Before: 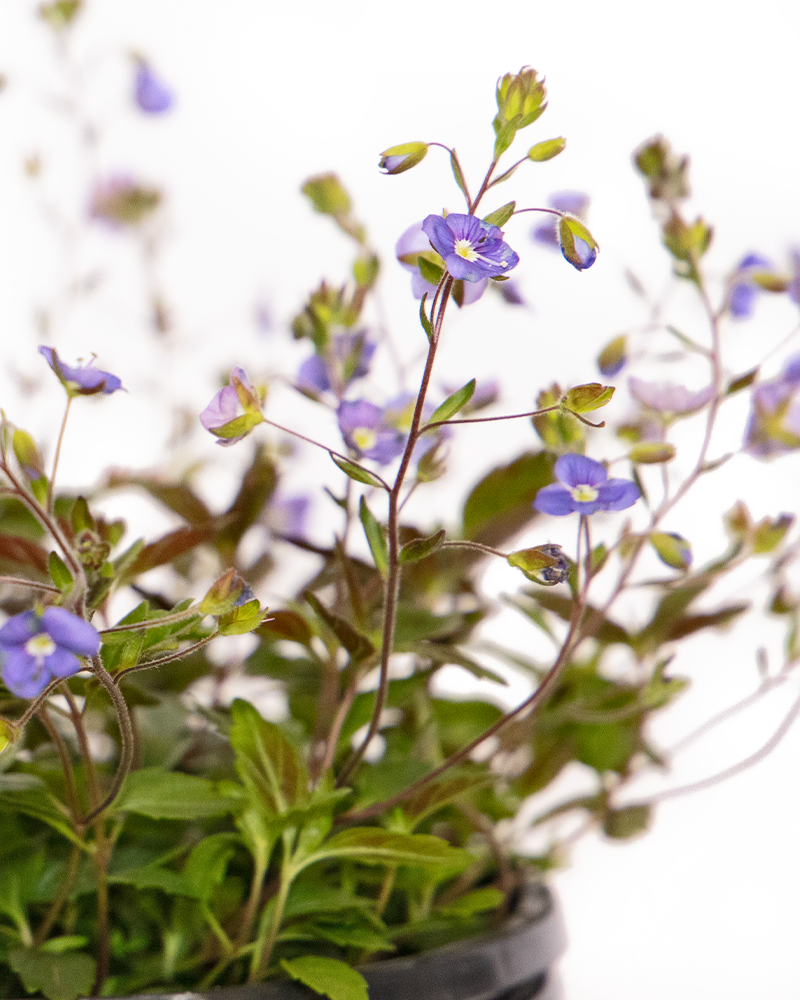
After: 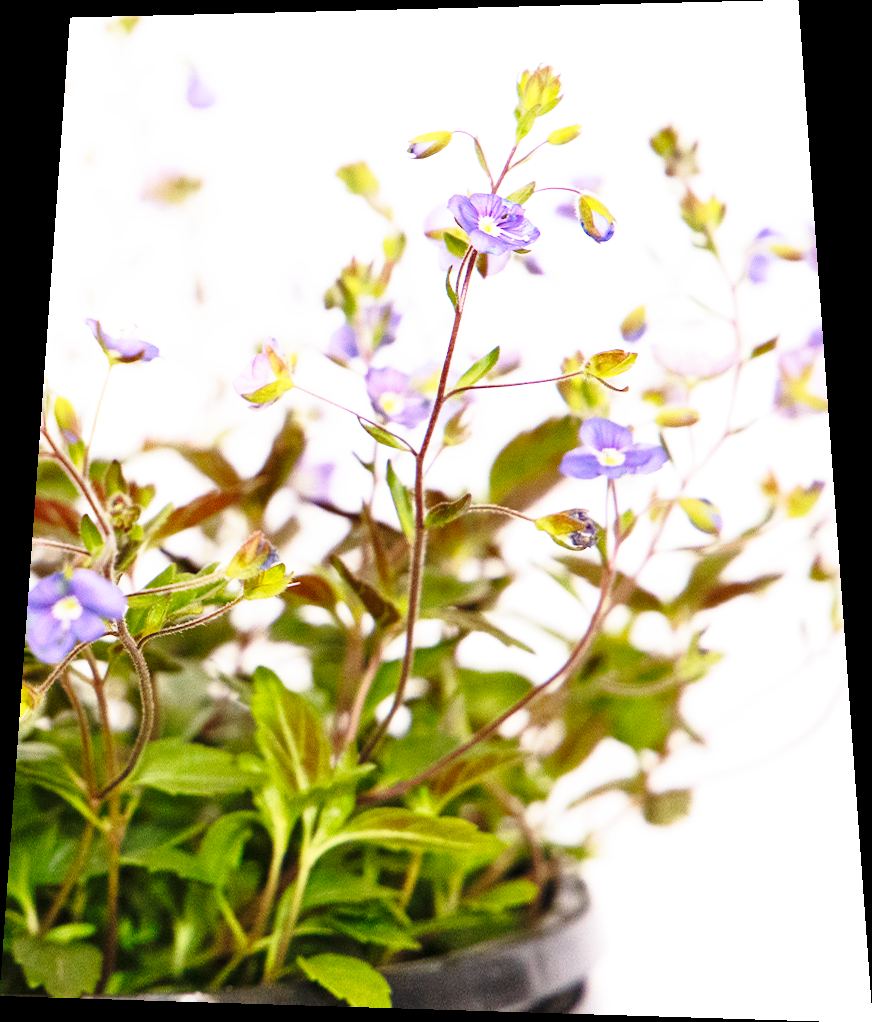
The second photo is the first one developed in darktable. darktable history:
levels: mode automatic, black 0.023%, white 99.97%, levels [0.062, 0.494, 0.925]
rotate and perspective: rotation 0.128°, lens shift (vertical) -0.181, lens shift (horizontal) -0.044, shear 0.001, automatic cropping off
base curve: curves: ch0 [(0, 0) (0.026, 0.03) (0.109, 0.232) (0.351, 0.748) (0.669, 0.968) (1, 1)], preserve colors none
